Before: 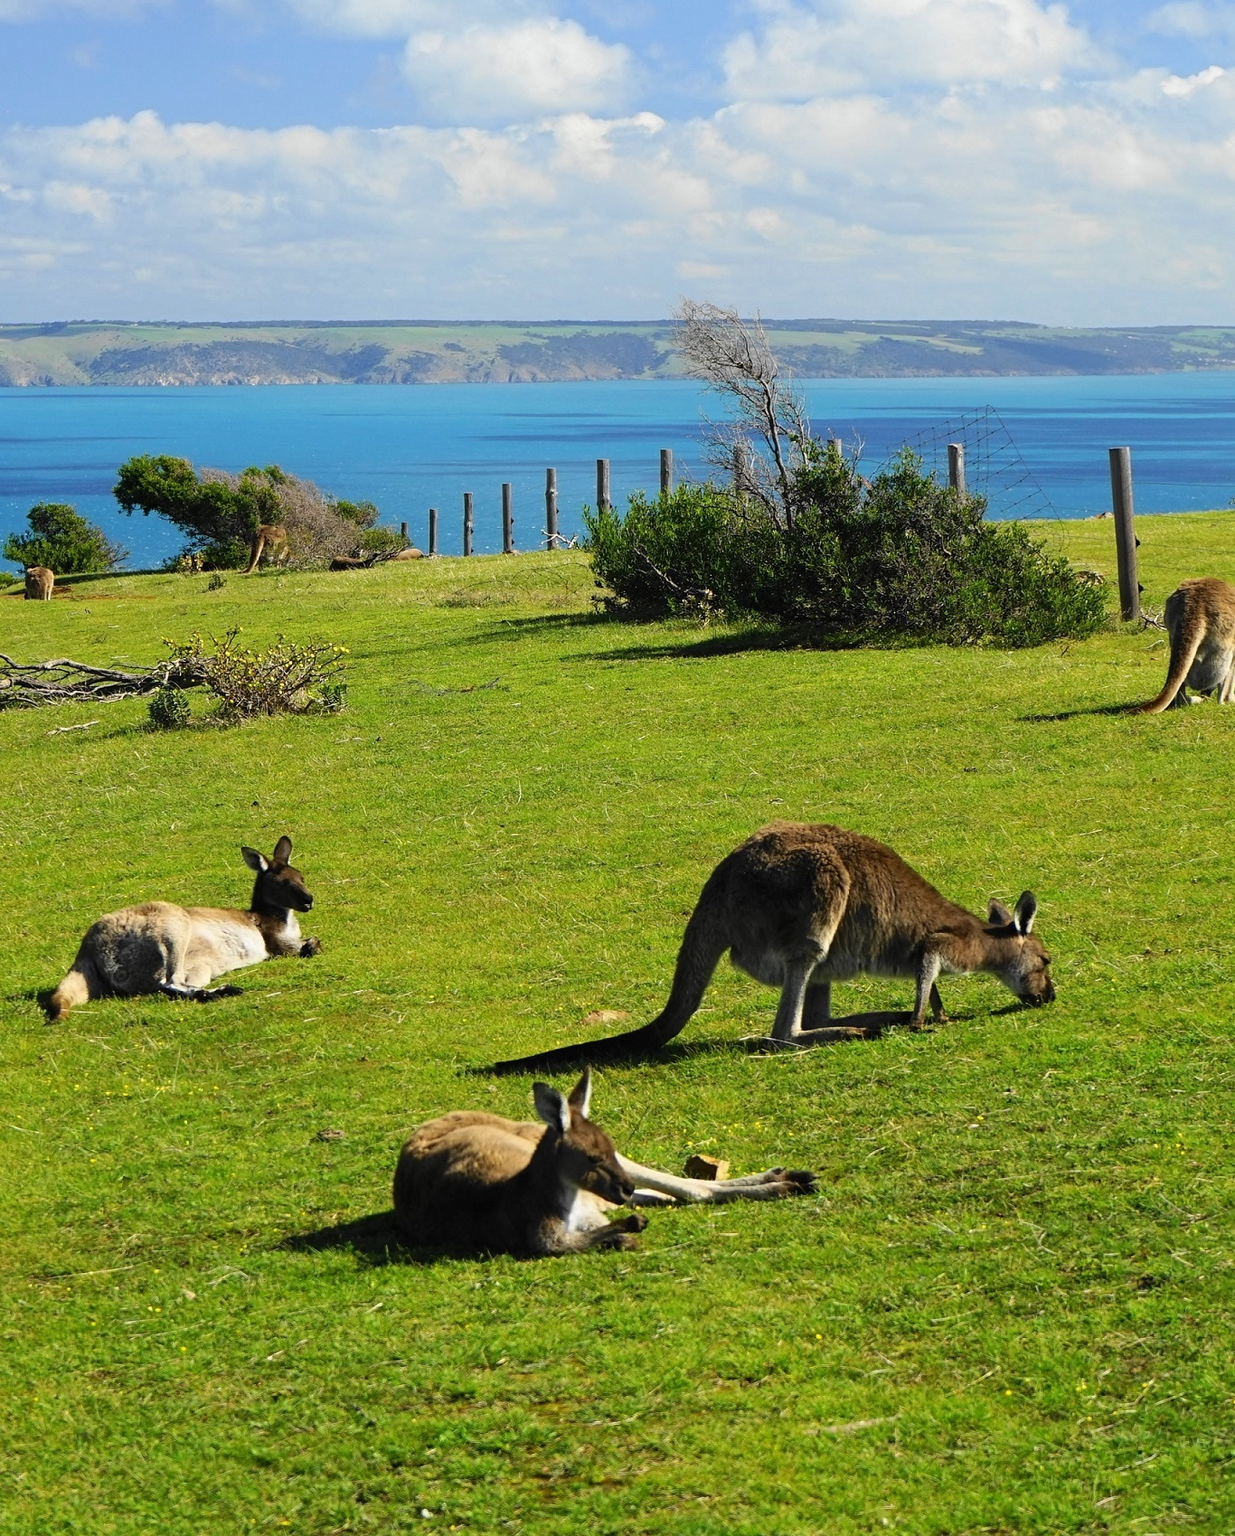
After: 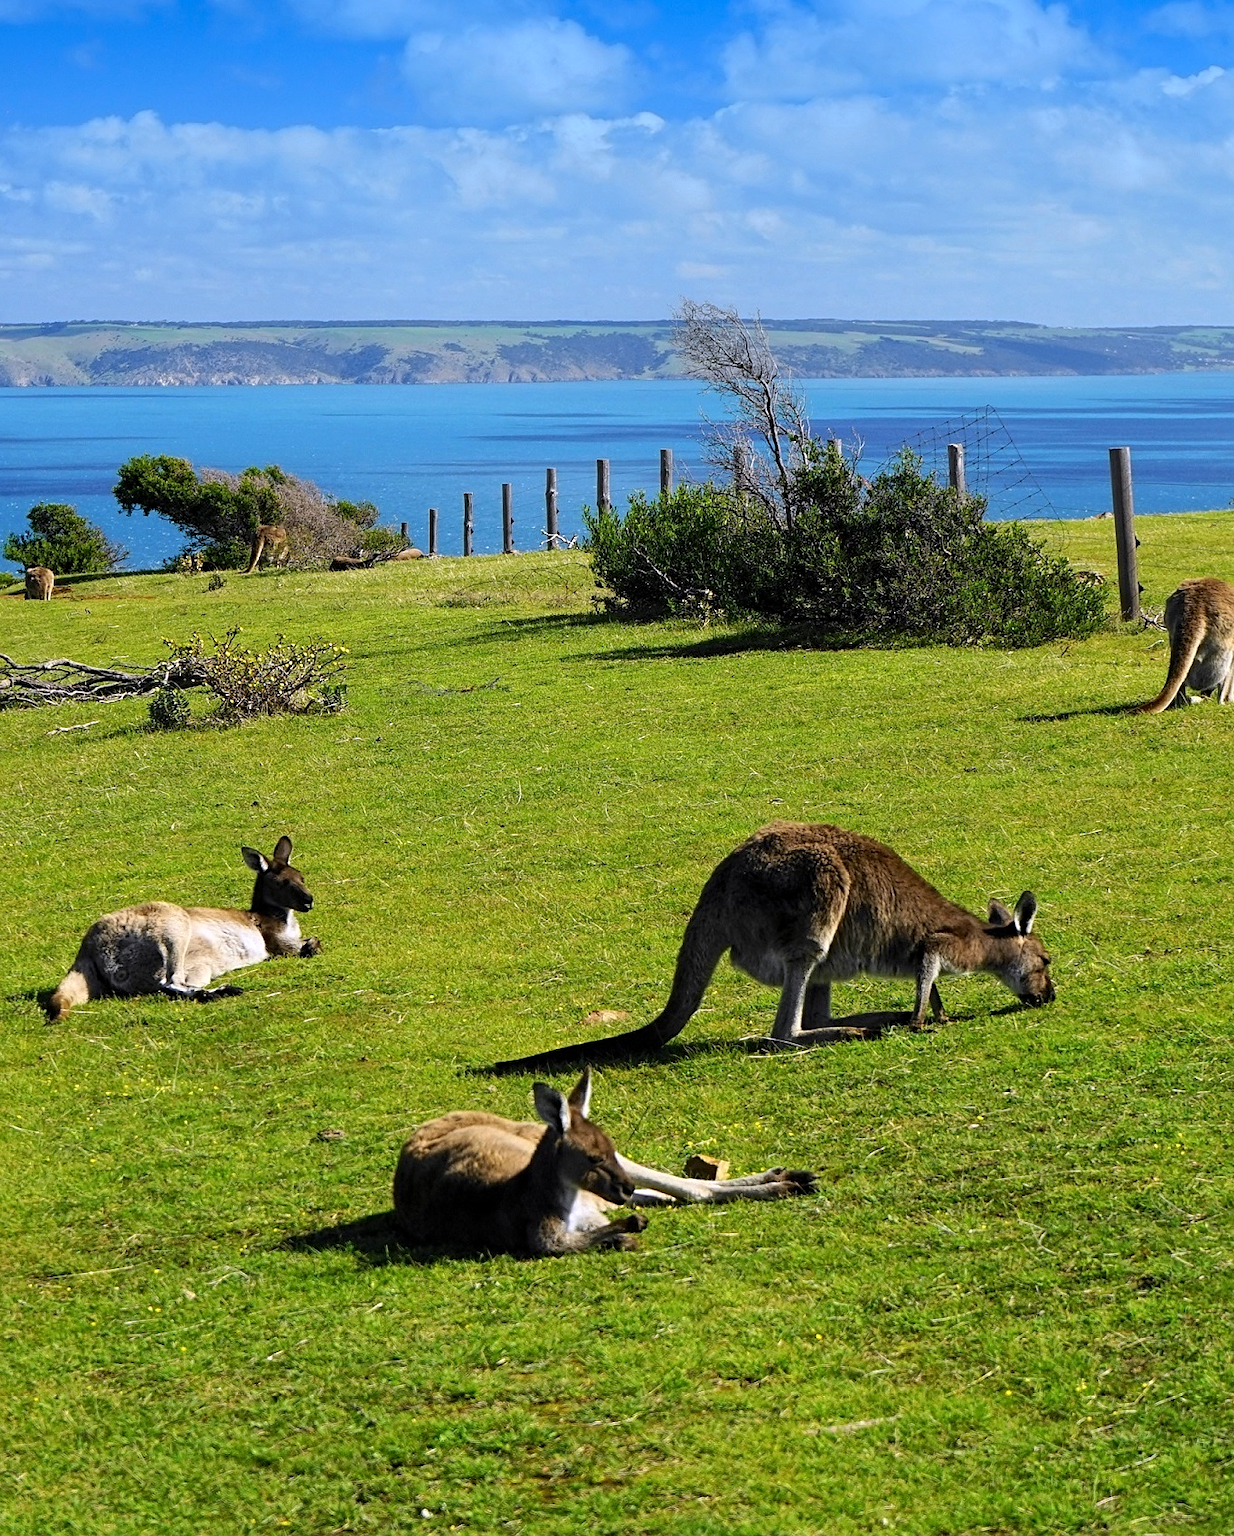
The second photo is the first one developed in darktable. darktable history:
sharpen: amount 0.2
graduated density: density 2.02 EV, hardness 44%, rotation 0.374°, offset 8.21, hue 208.8°, saturation 97%
local contrast: highlights 100%, shadows 100%, detail 131%, midtone range 0.2
white balance: red 1.004, blue 1.096
